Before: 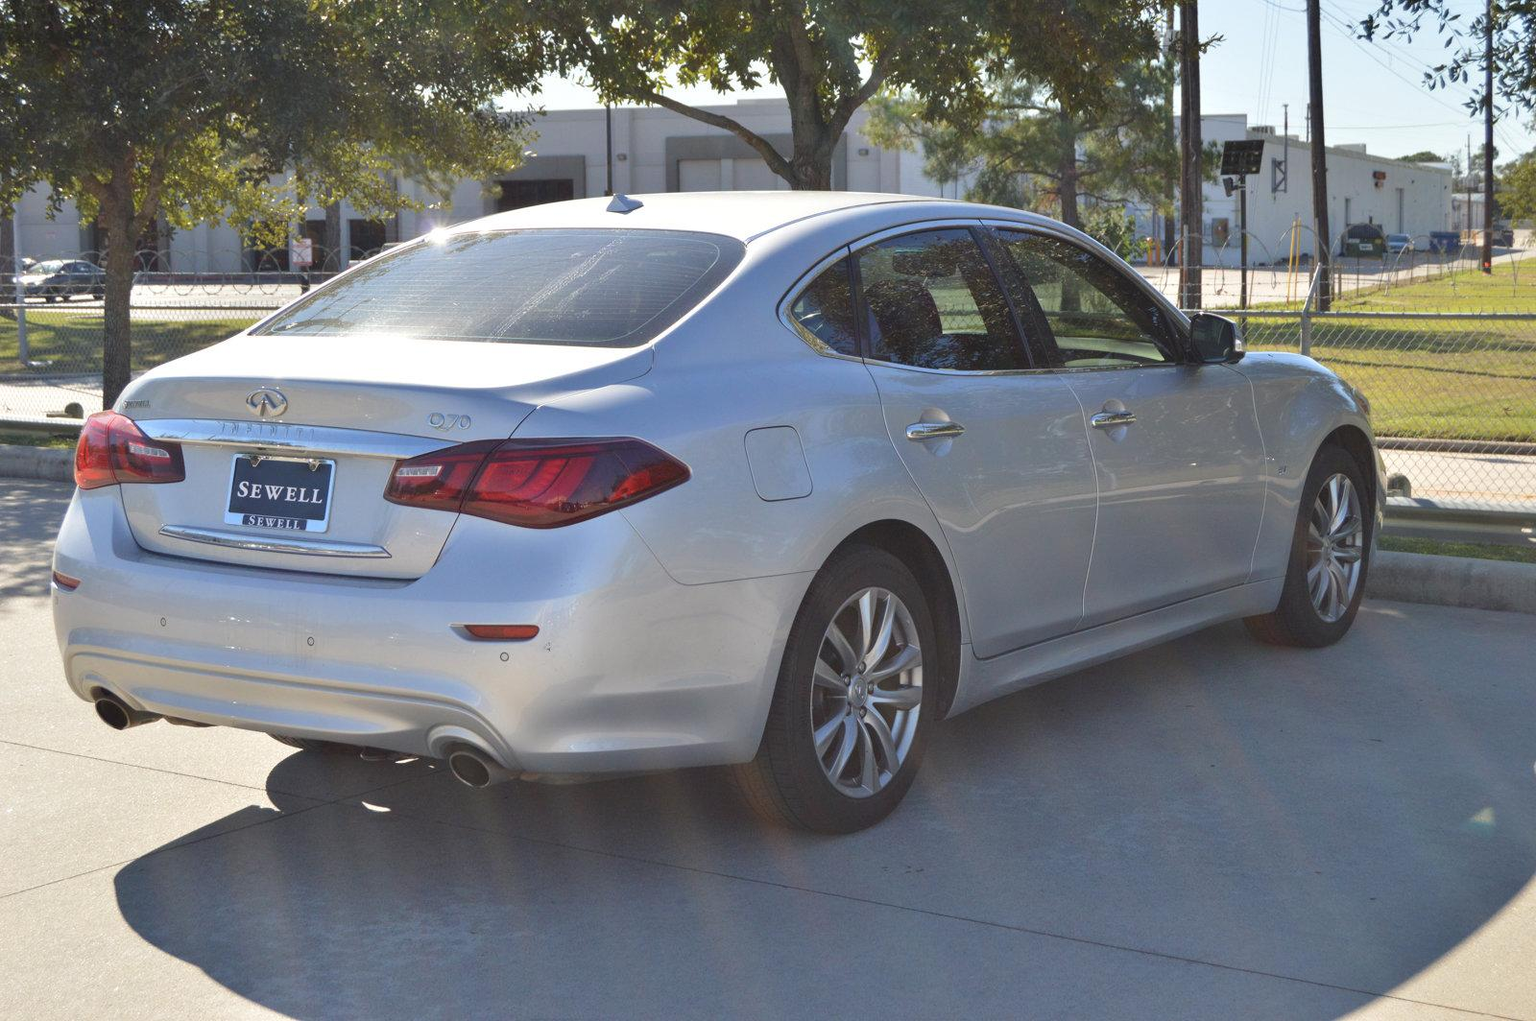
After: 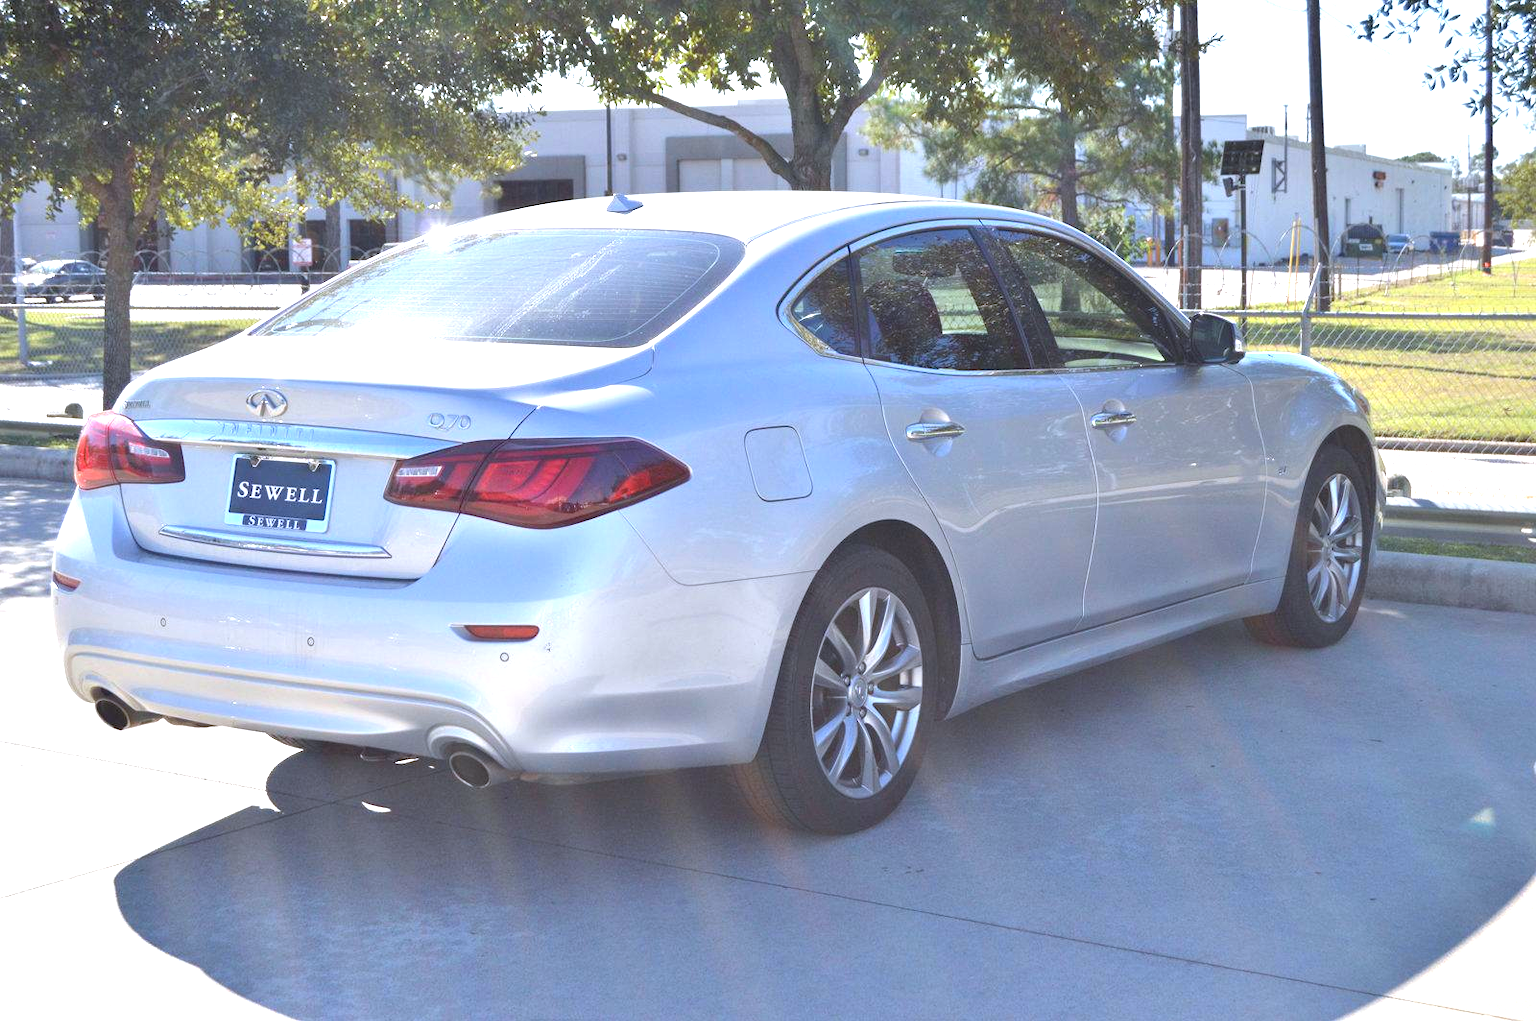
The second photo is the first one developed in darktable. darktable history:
color calibration: illuminant as shot in camera, x 0.366, y 0.378, temperature 4425.7 K, saturation algorithm version 1 (2020)
exposure: exposure 1 EV, compensate highlight preservation false
